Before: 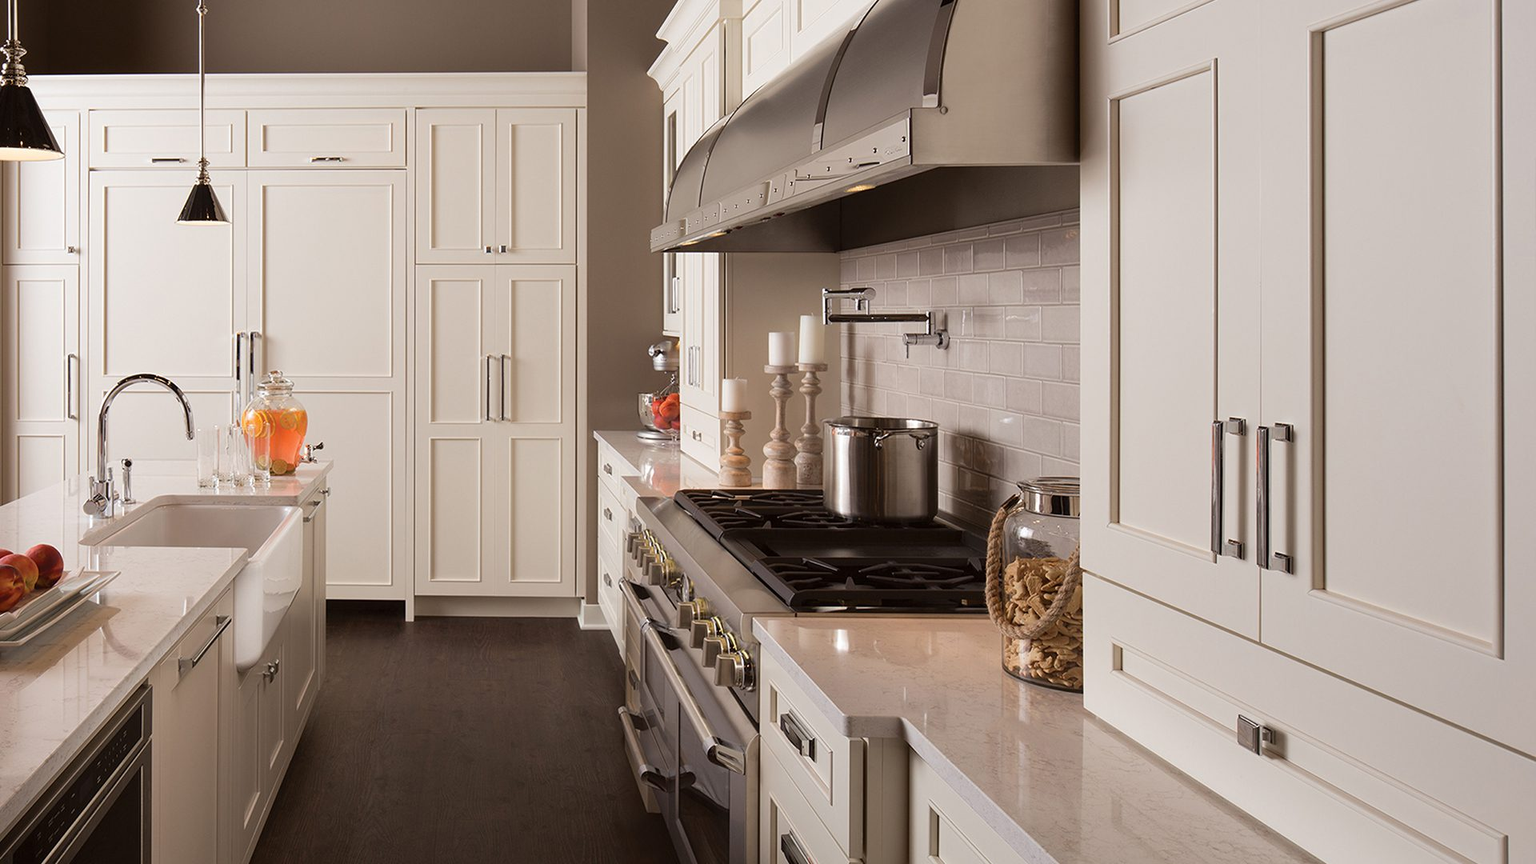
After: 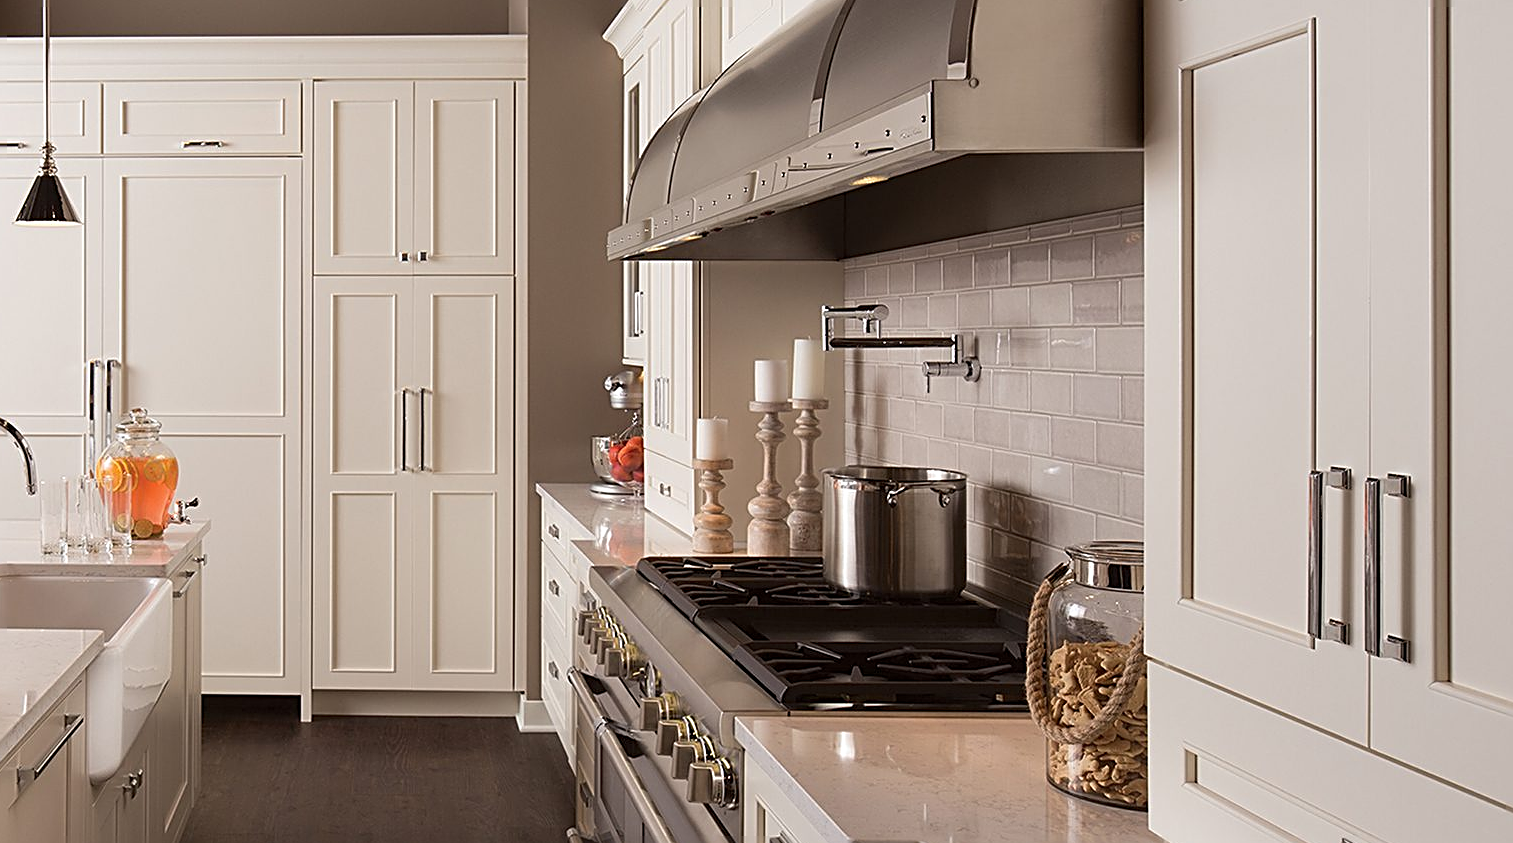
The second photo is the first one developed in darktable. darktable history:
sharpen: radius 2.531, amount 0.628
crop and rotate: left 10.77%, top 5.1%, right 10.41%, bottom 16.76%
